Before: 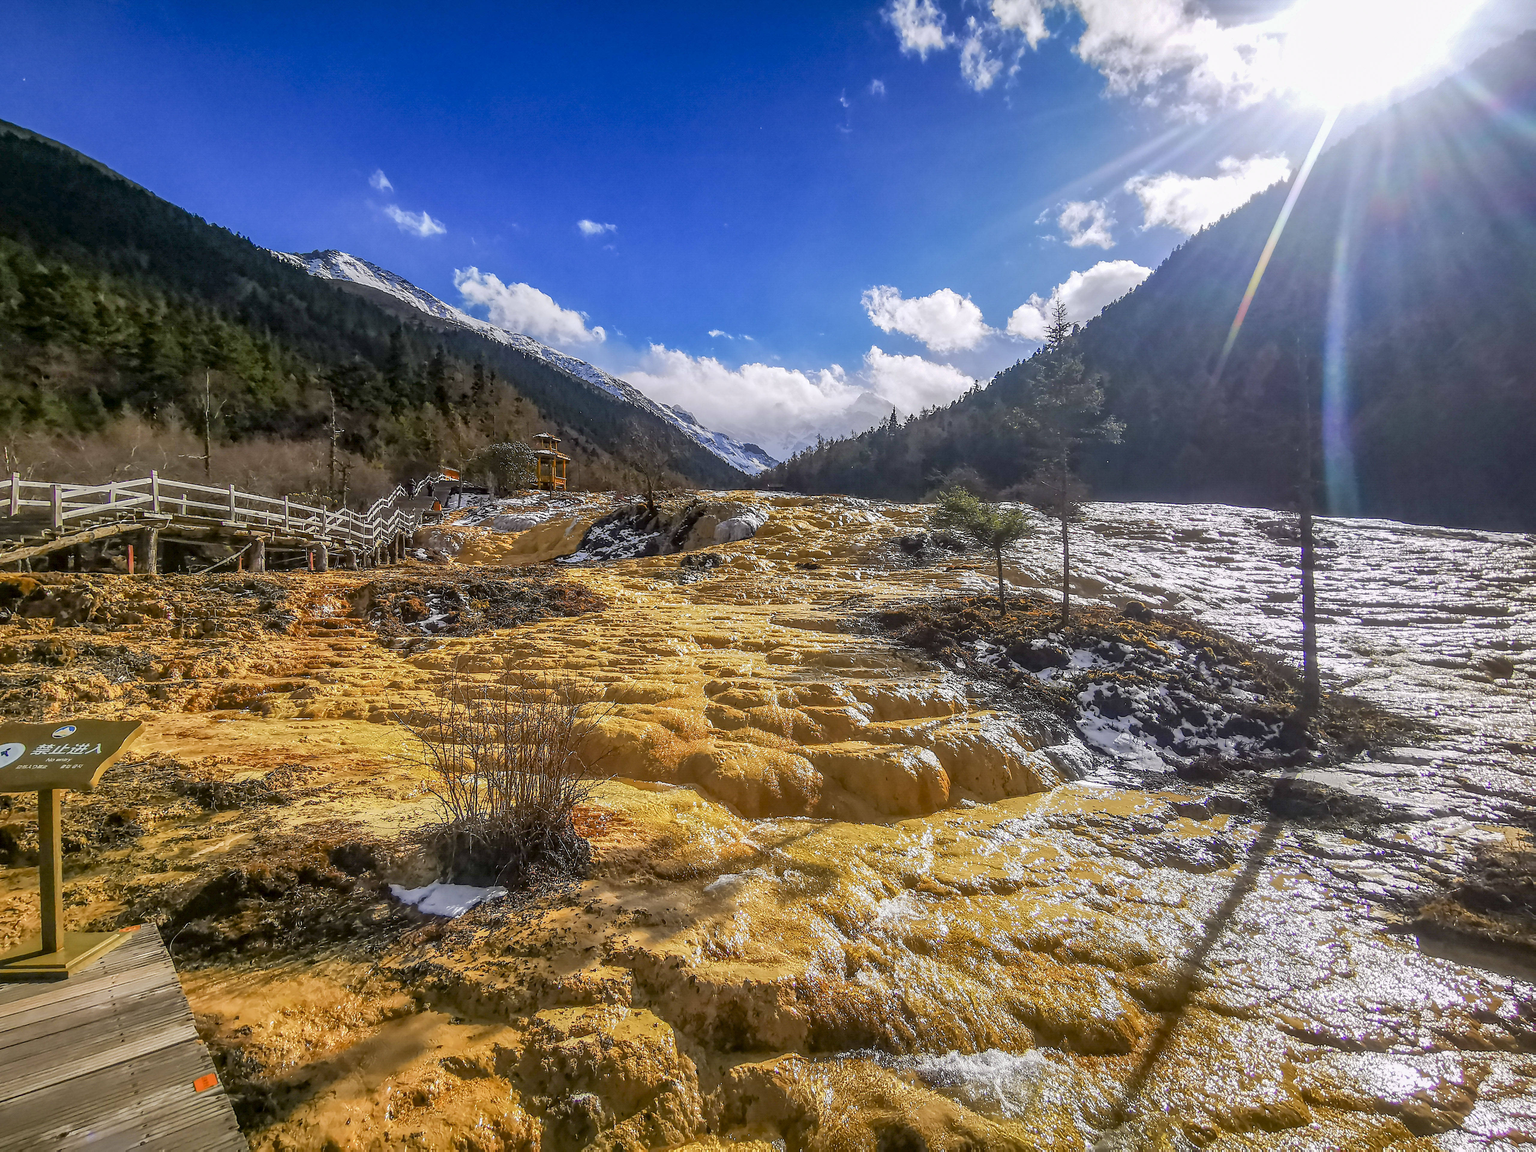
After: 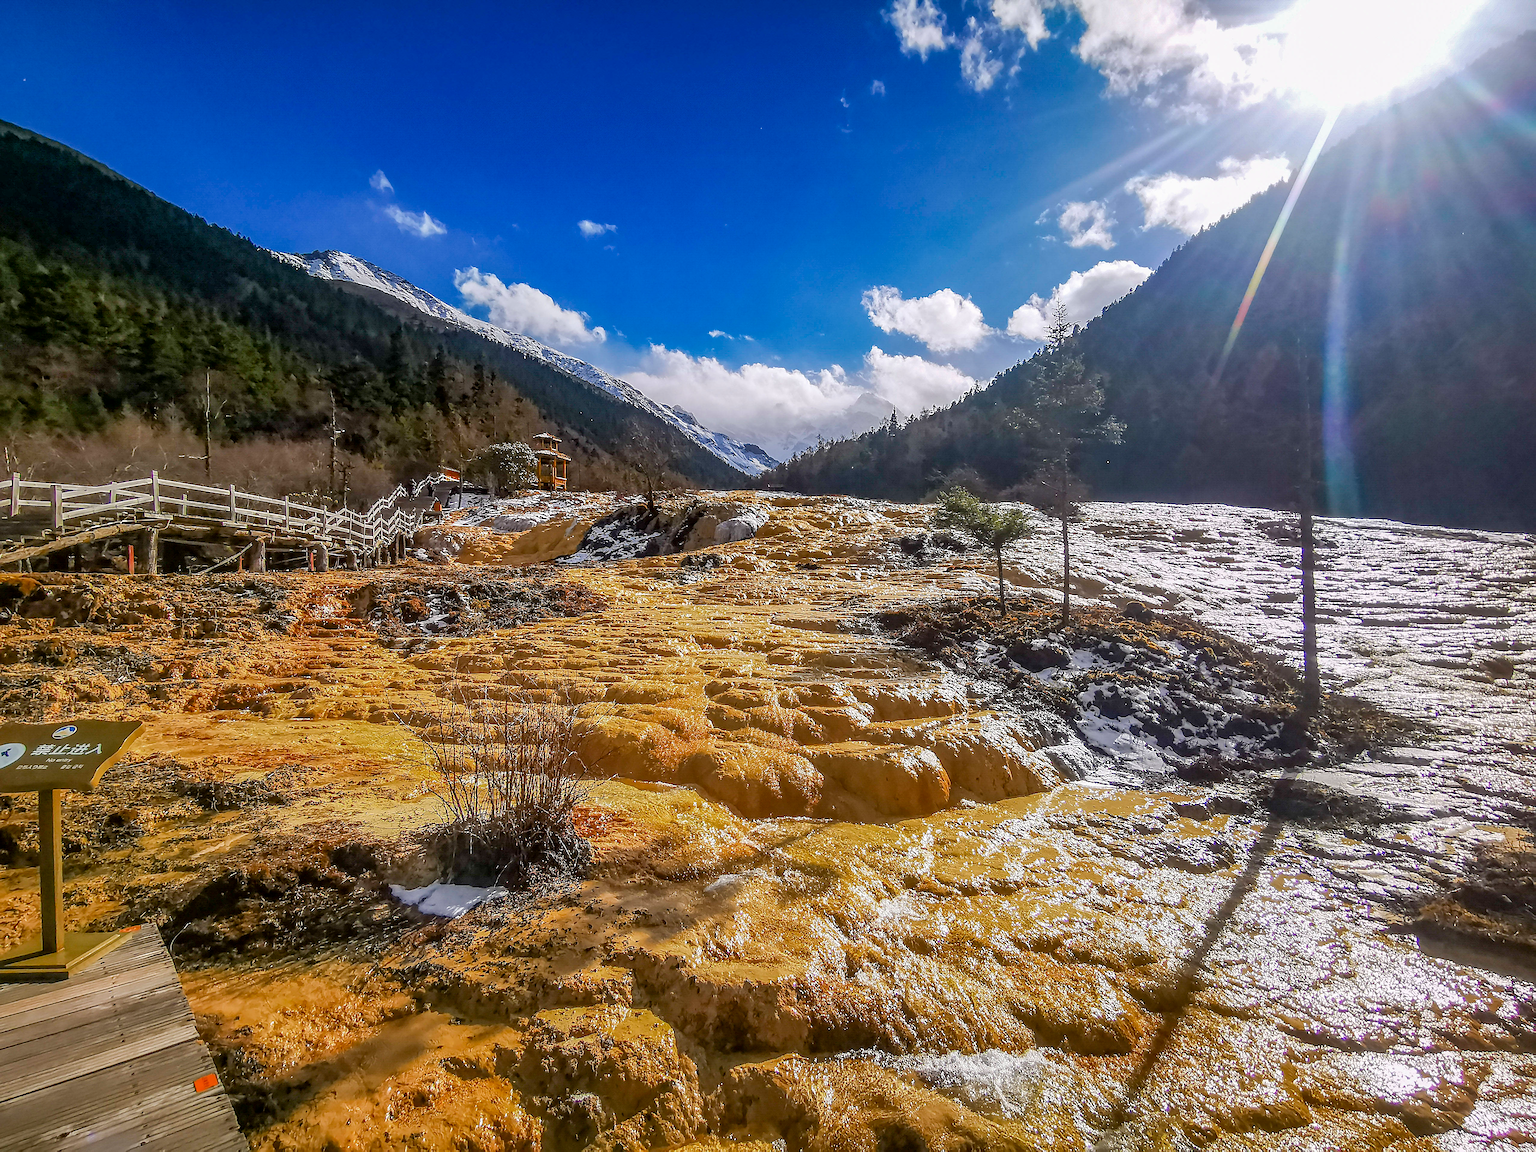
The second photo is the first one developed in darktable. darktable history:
sharpen: on, module defaults
color zones: curves: ch0 [(0, 0.444) (0.143, 0.442) (0.286, 0.441) (0.429, 0.441) (0.571, 0.441) (0.714, 0.441) (0.857, 0.442) (1, 0.444)]
